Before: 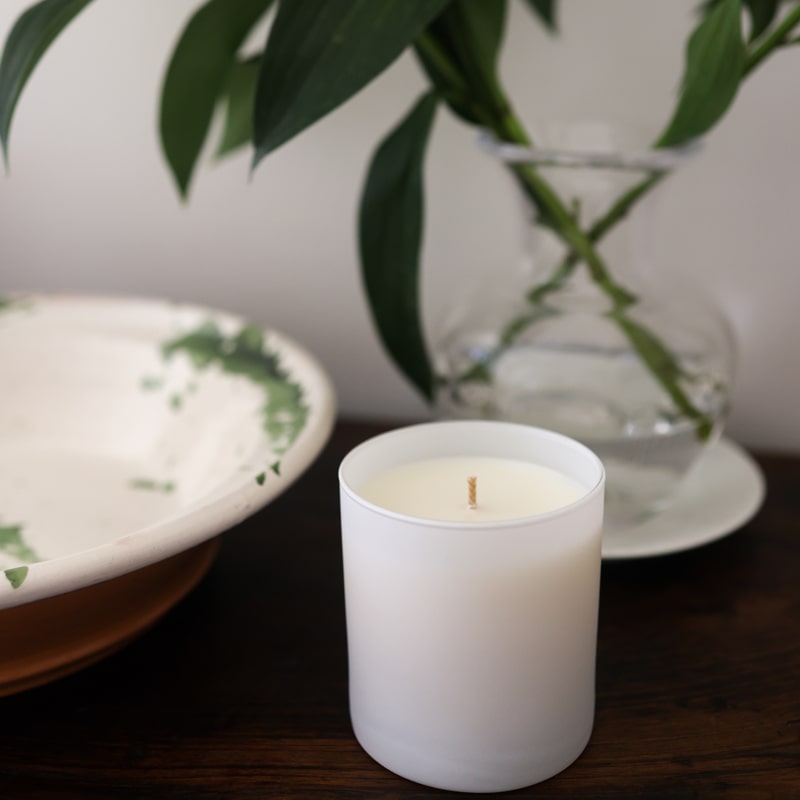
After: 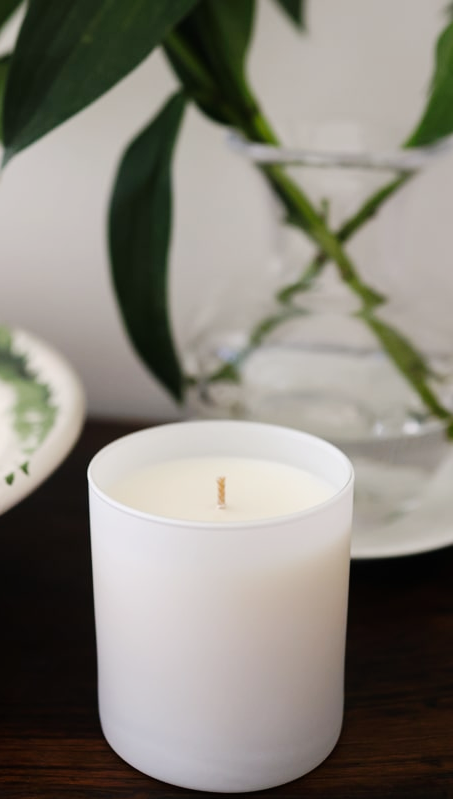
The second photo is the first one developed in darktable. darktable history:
tone curve: curves: ch0 [(0, 0) (0.003, 0.005) (0.011, 0.011) (0.025, 0.022) (0.044, 0.038) (0.069, 0.062) (0.1, 0.091) (0.136, 0.128) (0.177, 0.183) (0.224, 0.246) (0.277, 0.325) (0.335, 0.403) (0.399, 0.473) (0.468, 0.557) (0.543, 0.638) (0.623, 0.709) (0.709, 0.782) (0.801, 0.847) (0.898, 0.923) (1, 1)], preserve colors none
crop: left 31.458%, top 0%, right 11.876%
